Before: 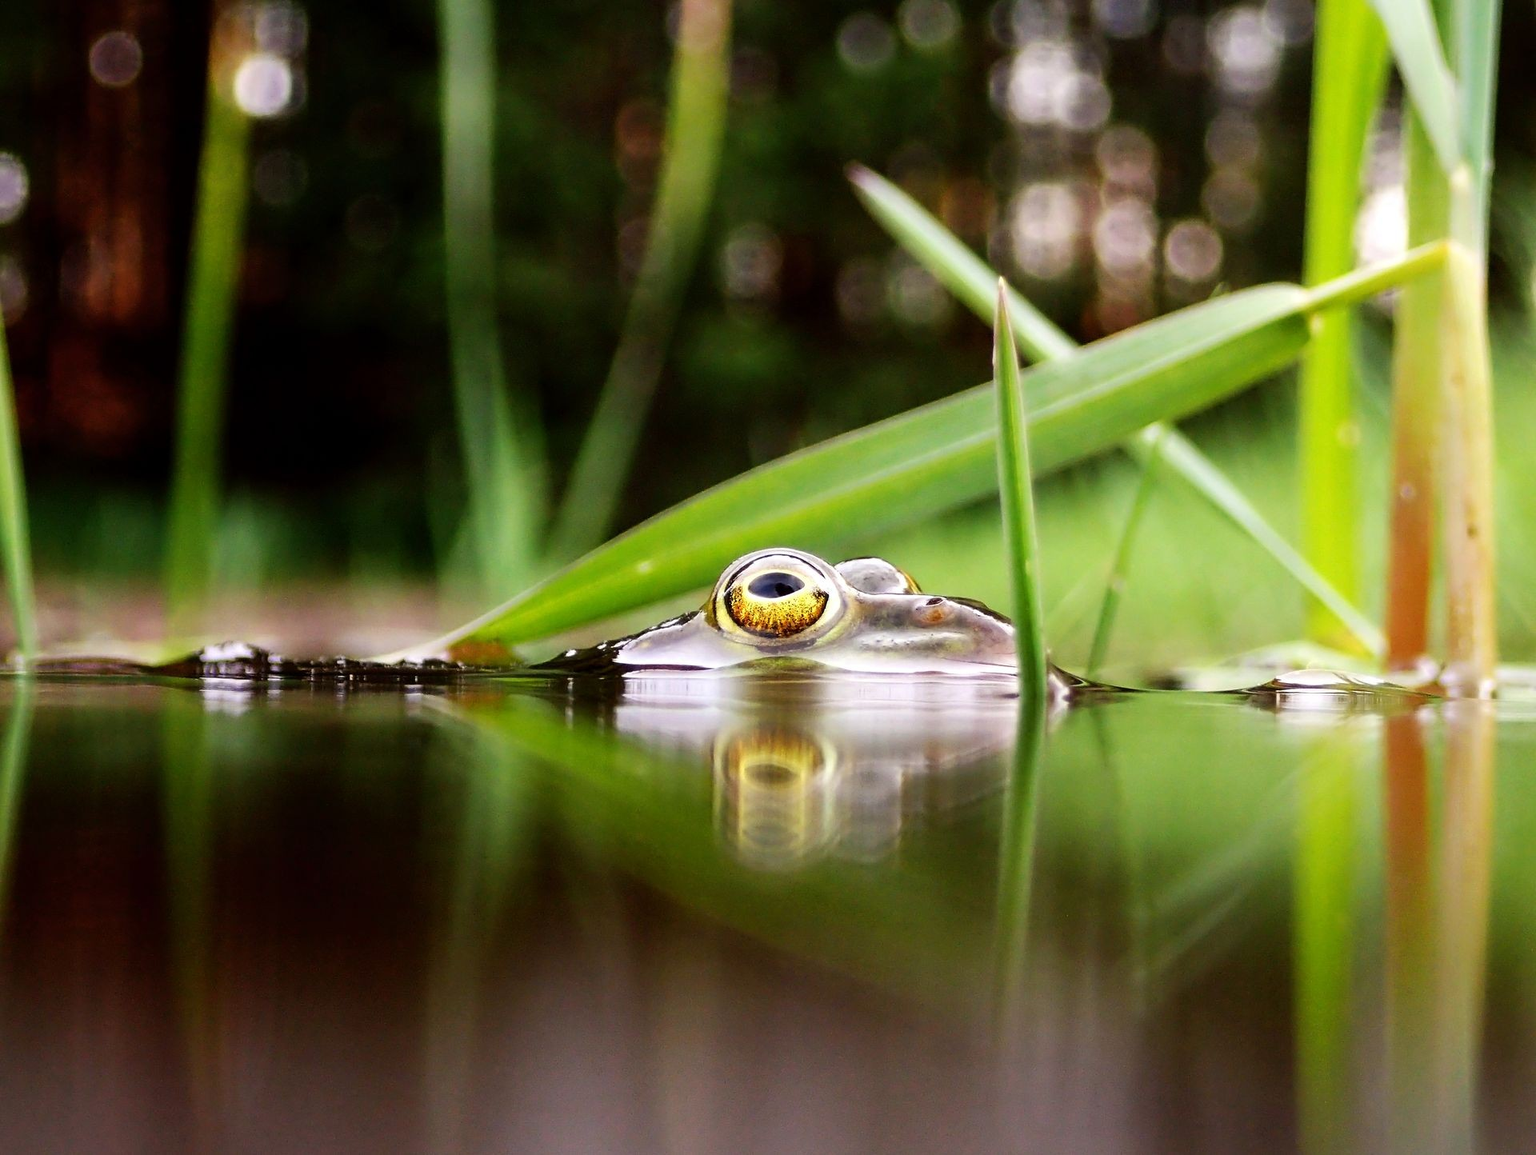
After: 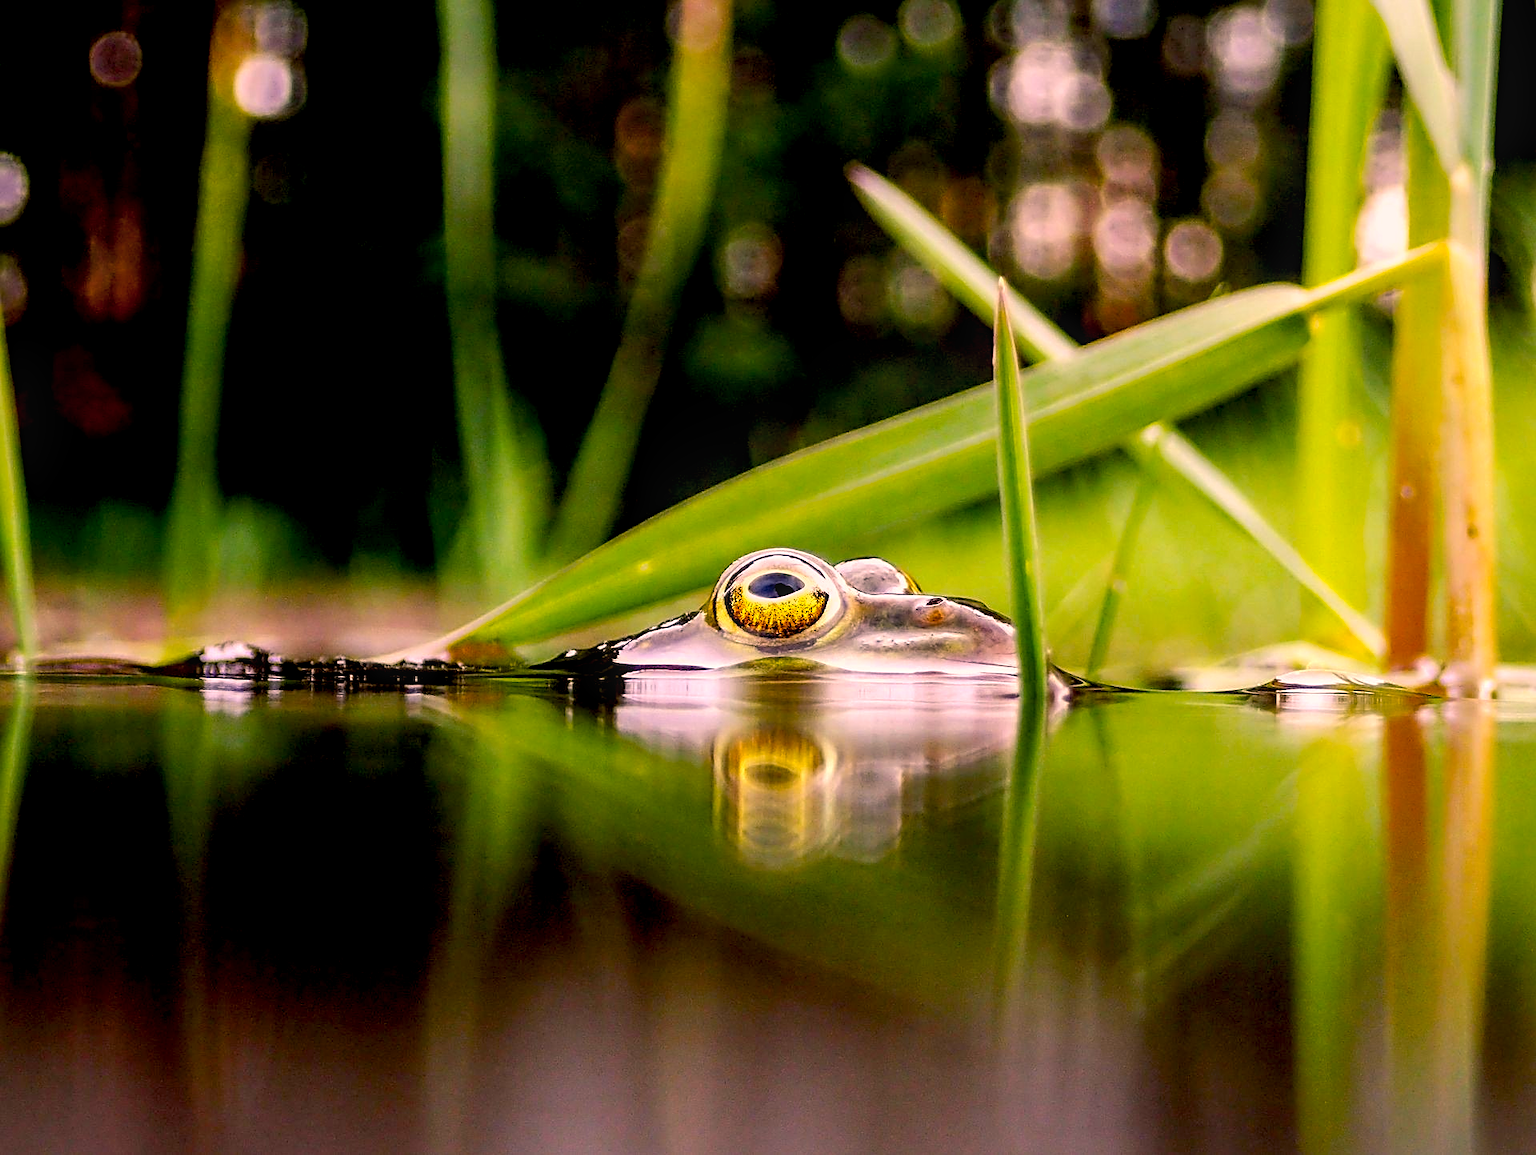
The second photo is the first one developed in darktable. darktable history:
color balance rgb: power › hue 329.29°, highlights gain › chroma 4.544%, highlights gain › hue 33.99°, linear chroma grading › global chroma 0.563%, perceptual saturation grading › global saturation 19.393%, global vibrance 18.206%
exposure: black level correction 0.01, exposure 0.016 EV, compensate exposure bias true, compensate highlight preservation false
sharpen: on, module defaults
local contrast: on, module defaults
